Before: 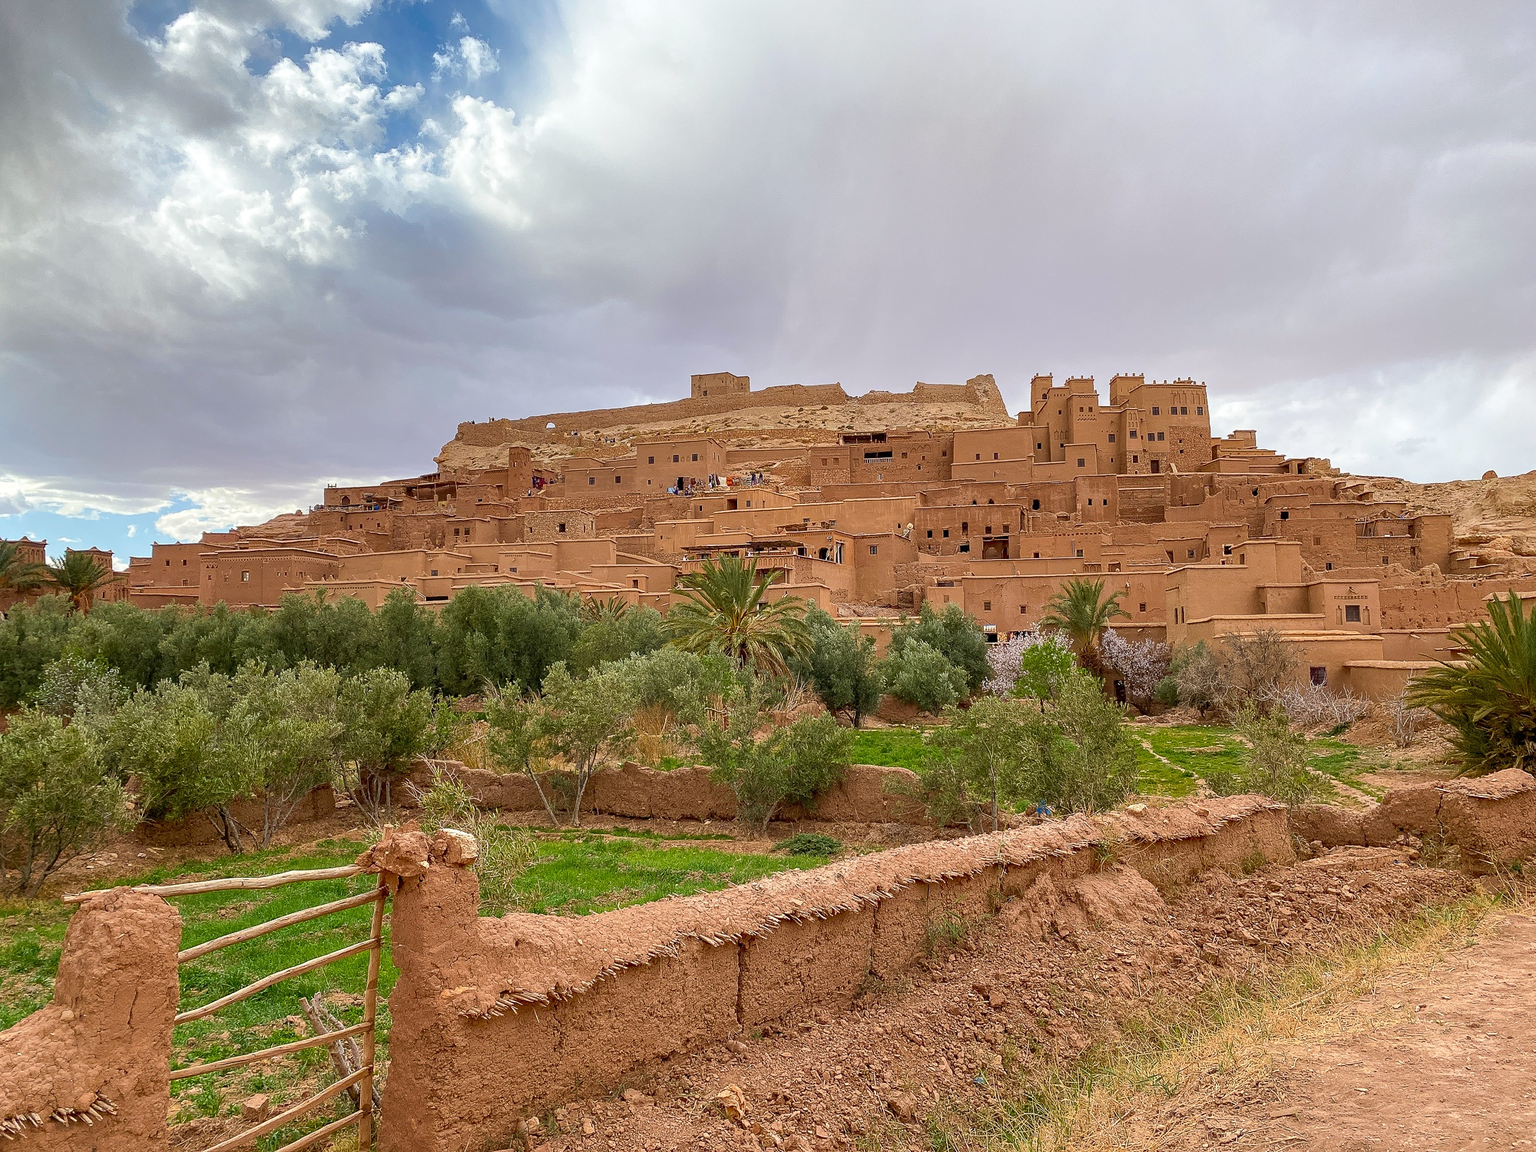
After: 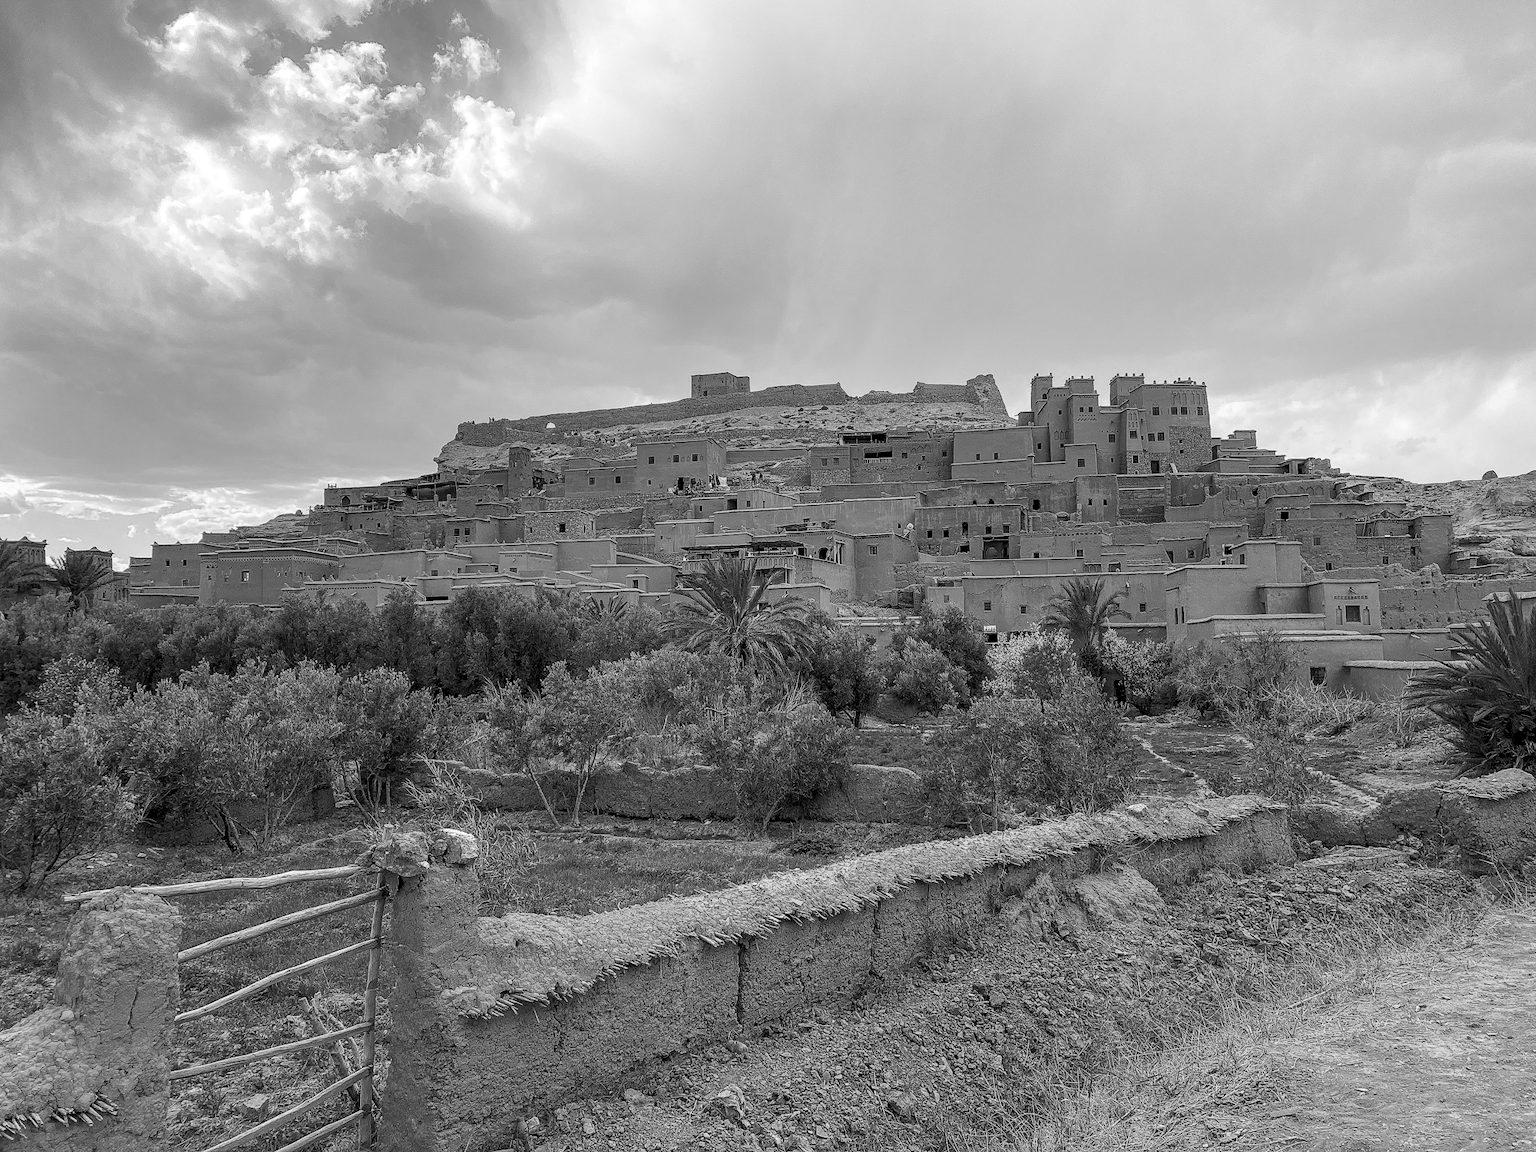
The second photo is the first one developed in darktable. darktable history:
color balance rgb: hue shift 180°, global vibrance 50%, contrast 0.32%
color calibration: output gray [0.18, 0.41, 0.41, 0], gray › normalize channels true, illuminant same as pipeline (D50), adaptation XYZ, x 0.346, y 0.359, gamut compression 0
tone equalizer: on, module defaults
local contrast: on, module defaults
